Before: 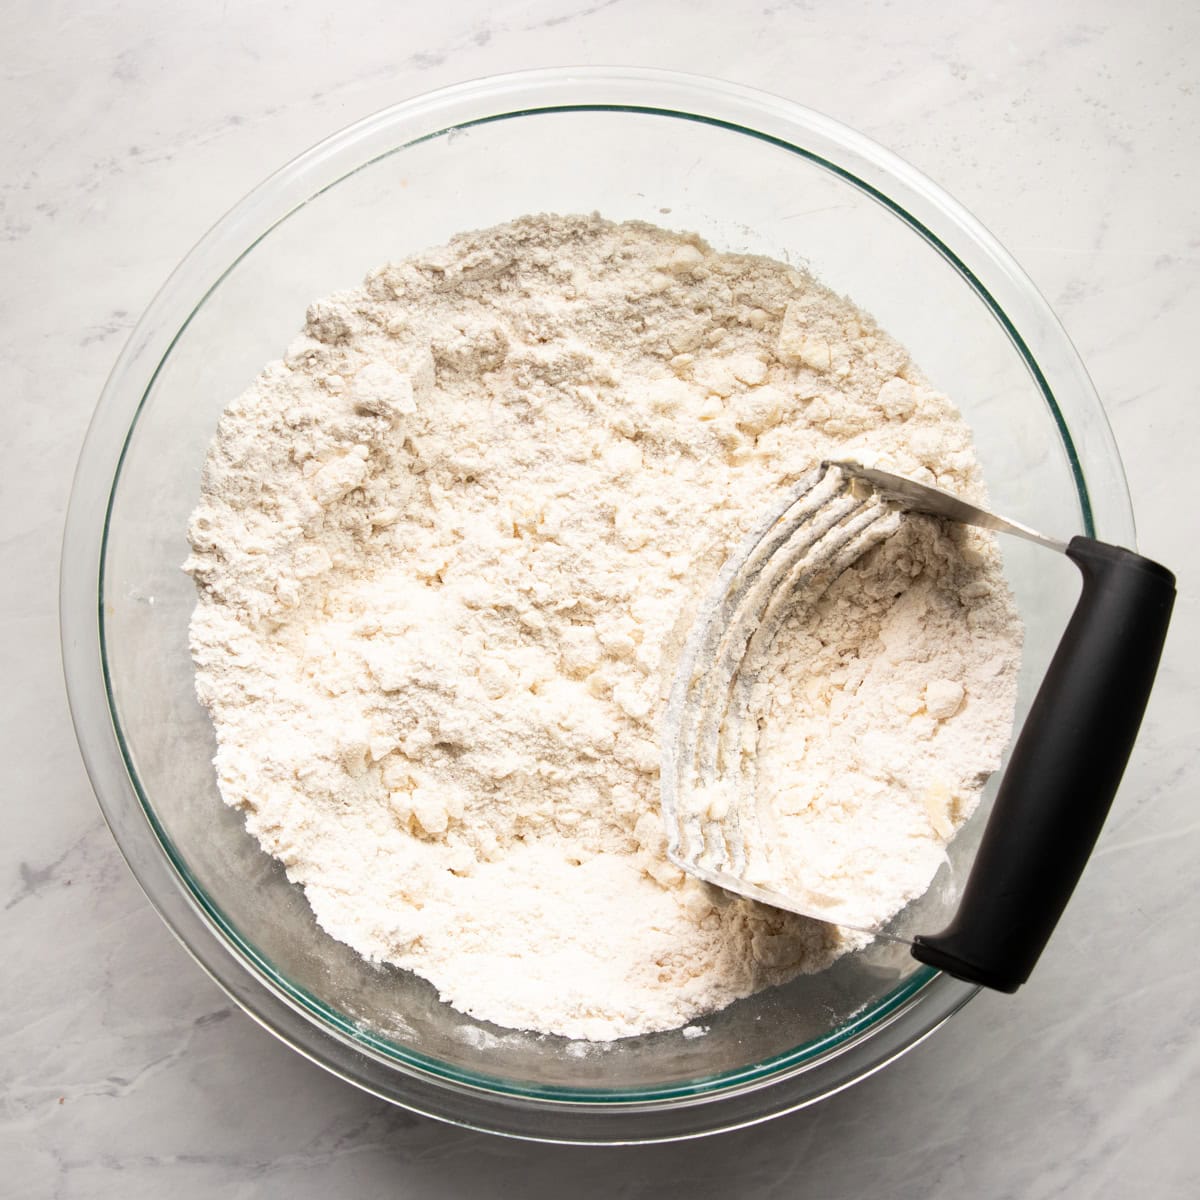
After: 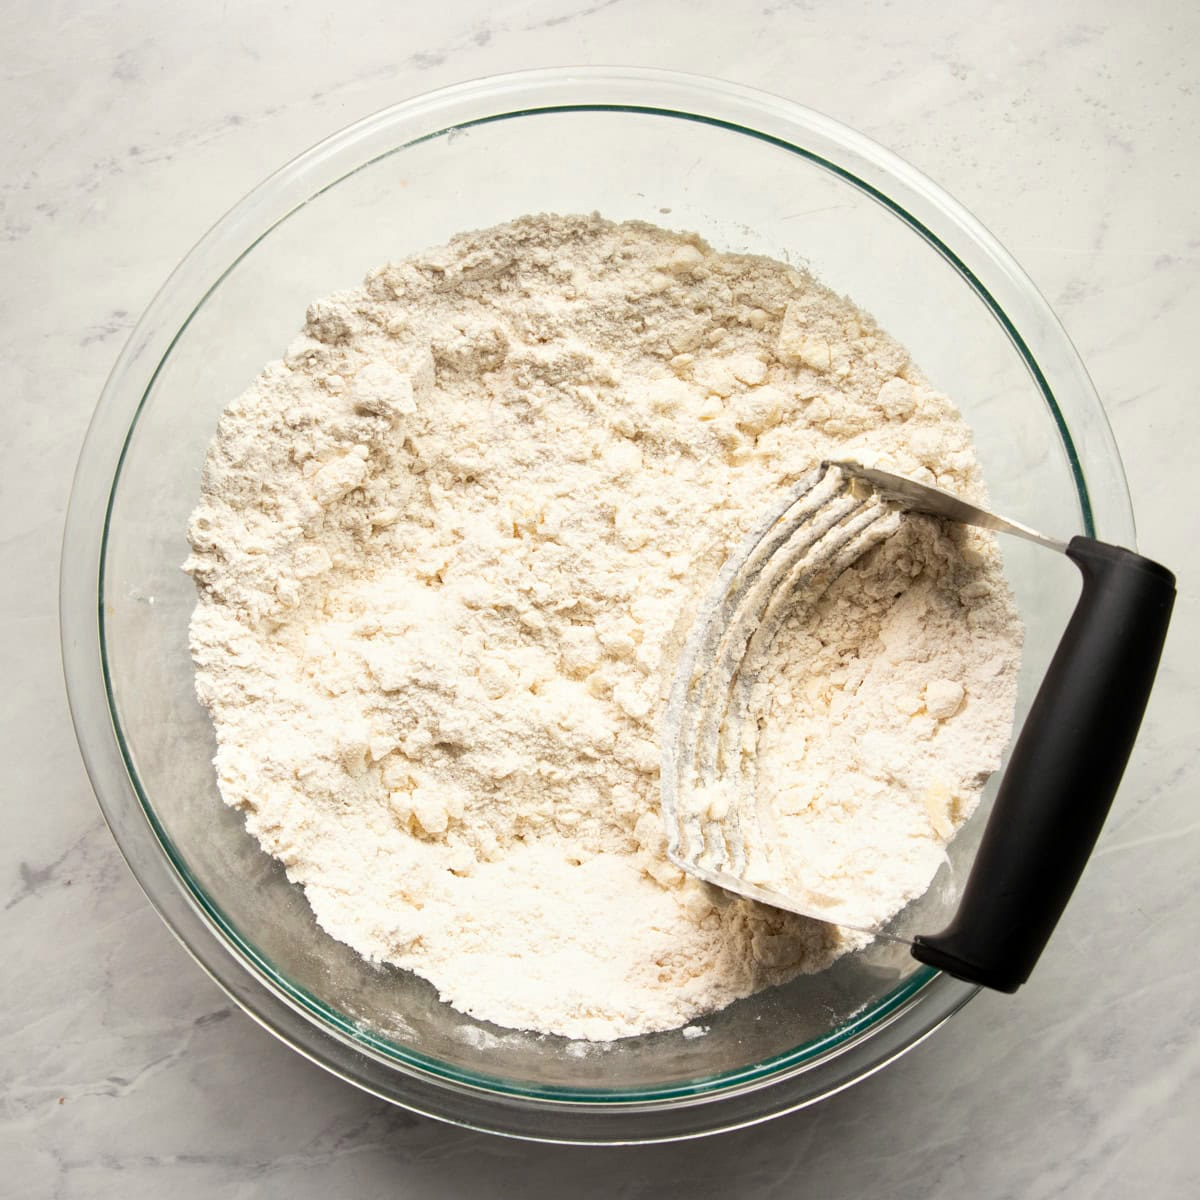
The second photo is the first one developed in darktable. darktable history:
local contrast: mode bilateral grid, contrast 21, coarseness 50, detail 119%, midtone range 0.2
color calibration: output R [0.994, 0.059, -0.119, 0], output G [-0.036, 1.09, -0.119, 0], output B [0.078, -0.108, 0.961, 0], gray › normalize channels true, illuminant same as pipeline (D50), adaptation XYZ, x 0.345, y 0.359, temperature 5010.16 K, gamut compression 0.009
